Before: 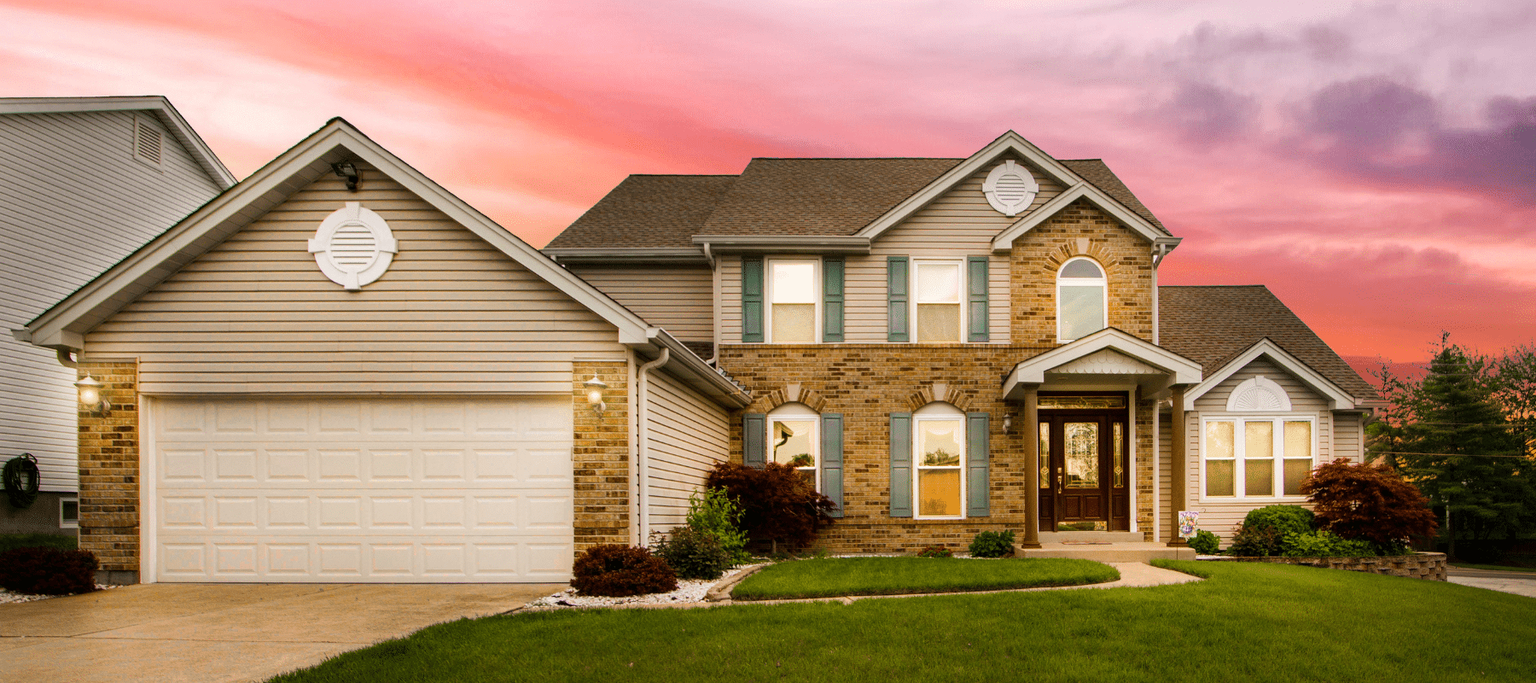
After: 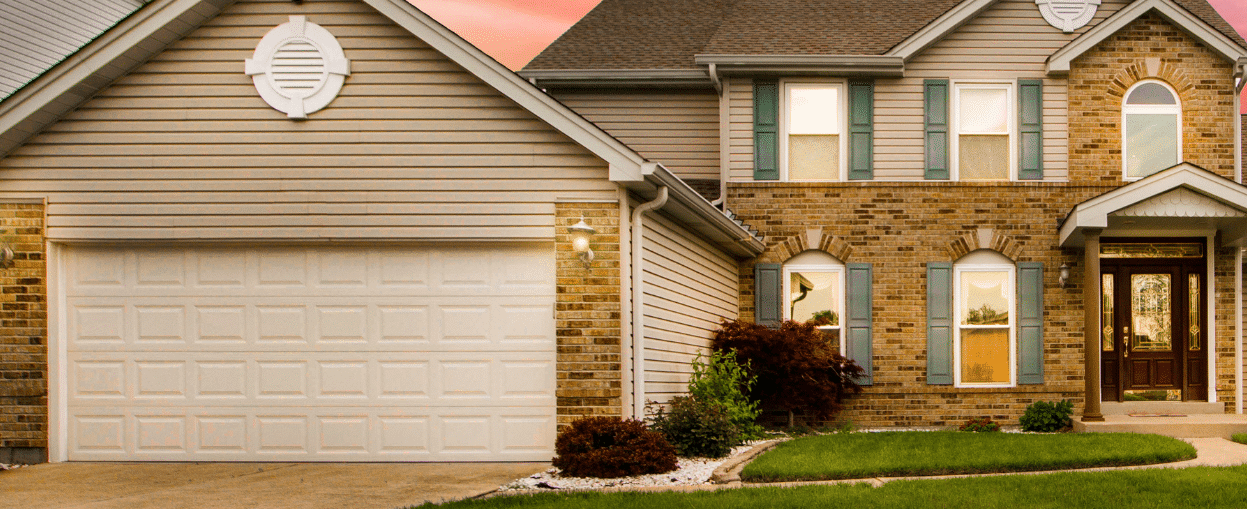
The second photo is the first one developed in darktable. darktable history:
crop: left 6.488%, top 27.668%, right 24.183%, bottom 8.656%
shadows and highlights: highlights color adjustment 0%, soften with gaussian
